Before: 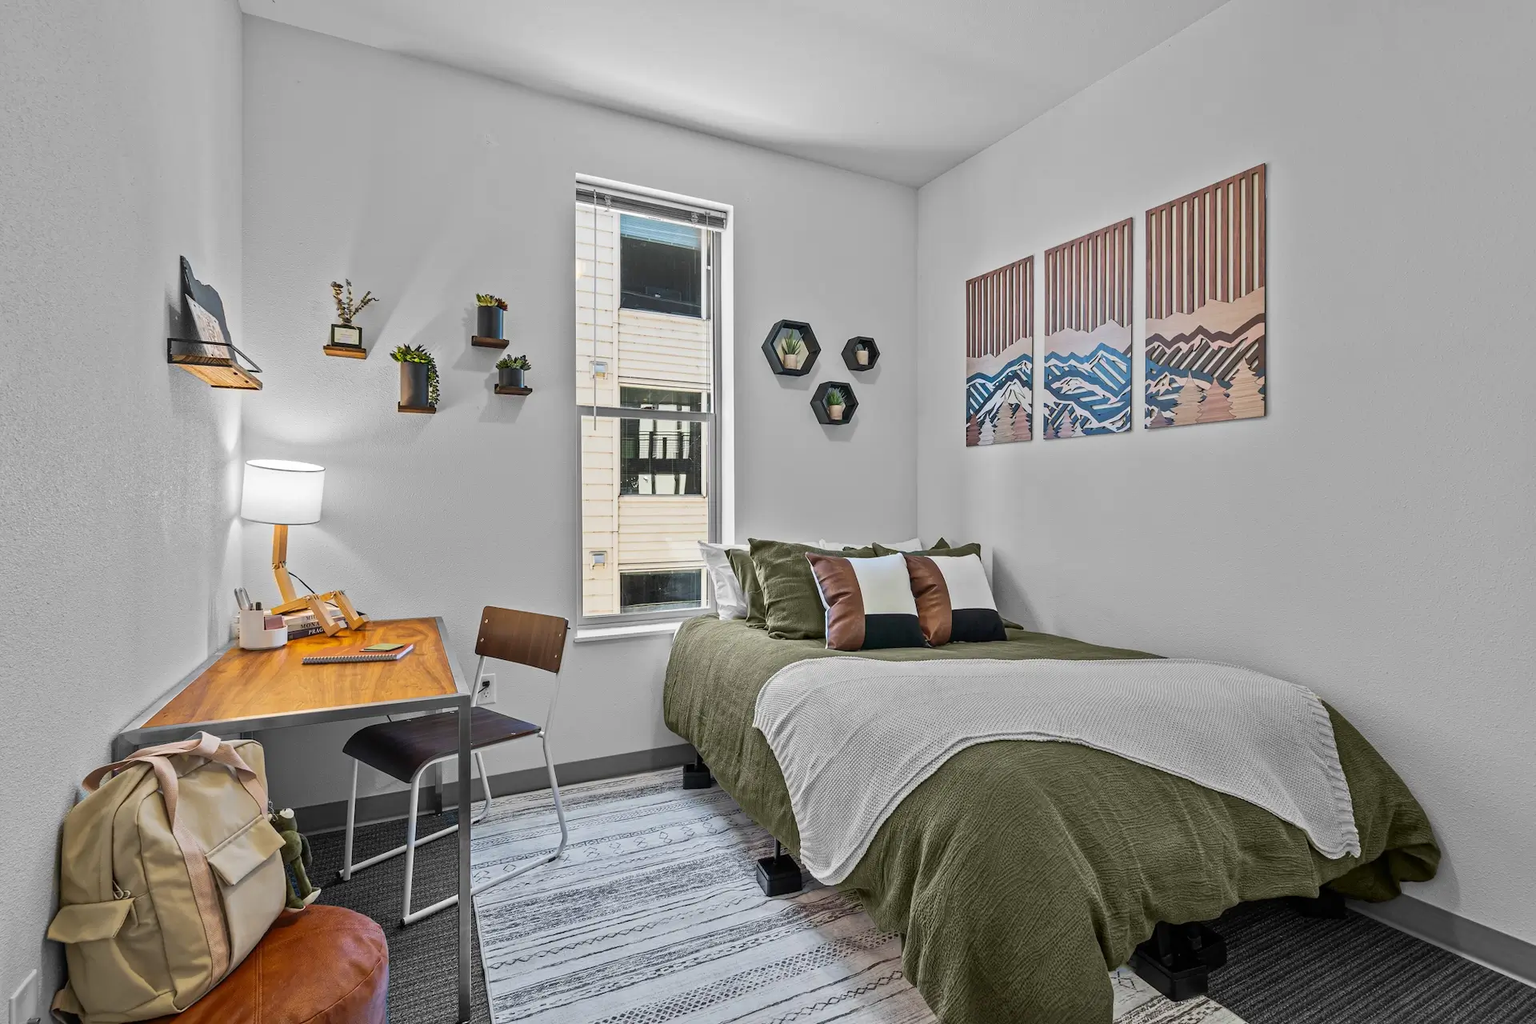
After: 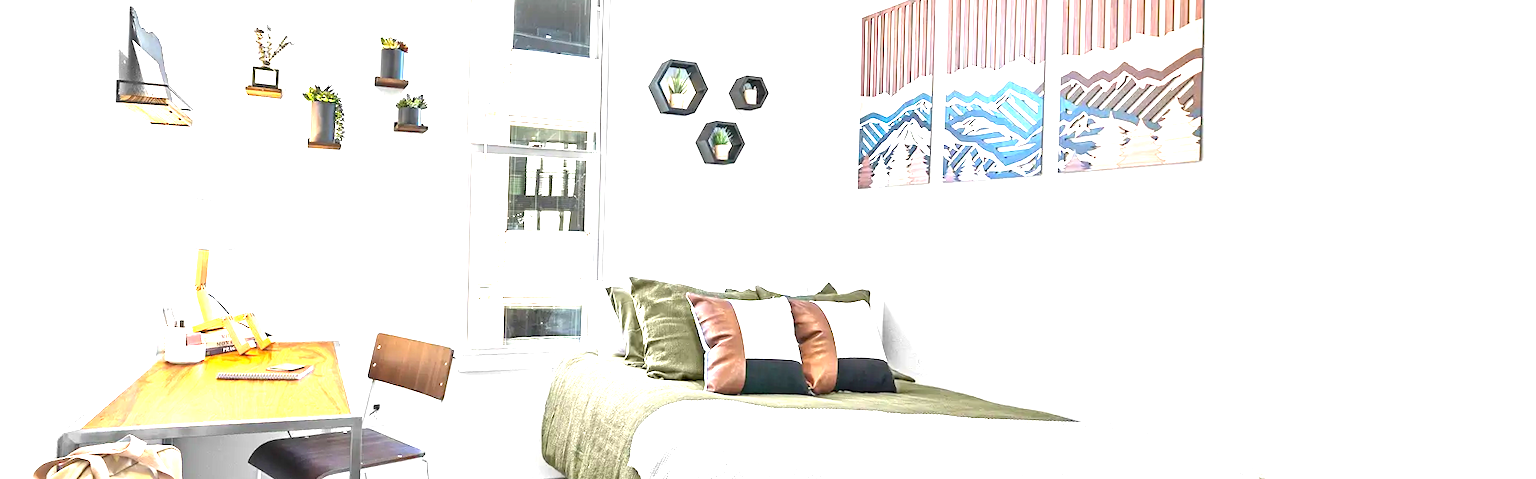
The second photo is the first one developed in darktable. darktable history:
rotate and perspective: rotation 1.69°, lens shift (vertical) -0.023, lens shift (horizontal) -0.291, crop left 0.025, crop right 0.988, crop top 0.092, crop bottom 0.842
crop and rotate: top 23.043%, bottom 23.437%
exposure: exposure 2.207 EV, compensate highlight preservation false
